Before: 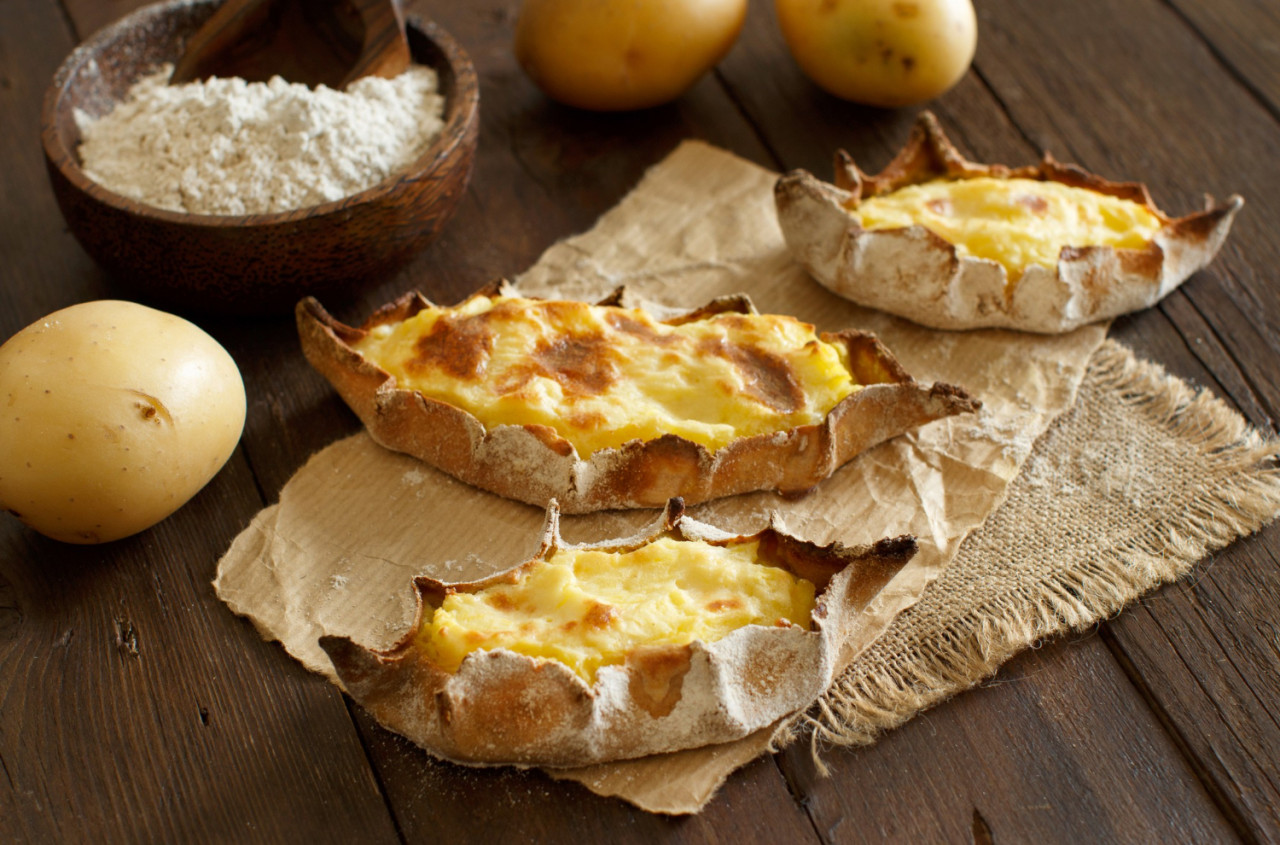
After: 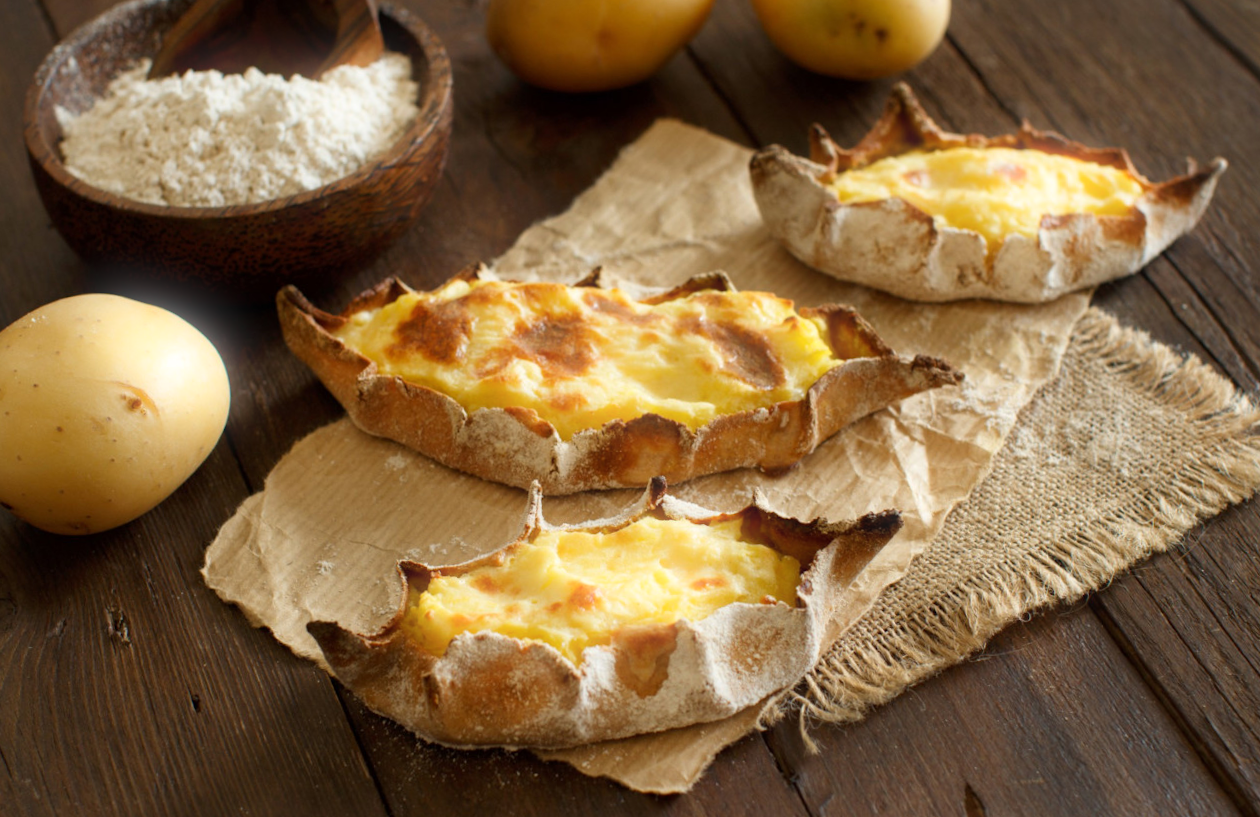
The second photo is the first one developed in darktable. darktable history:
rotate and perspective: rotation -1.32°, lens shift (horizontal) -0.031, crop left 0.015, crop right 0.985, crop top 0.047, crop bottom 0.982
bloom: size 5%, threshold 95%, strength 15%
